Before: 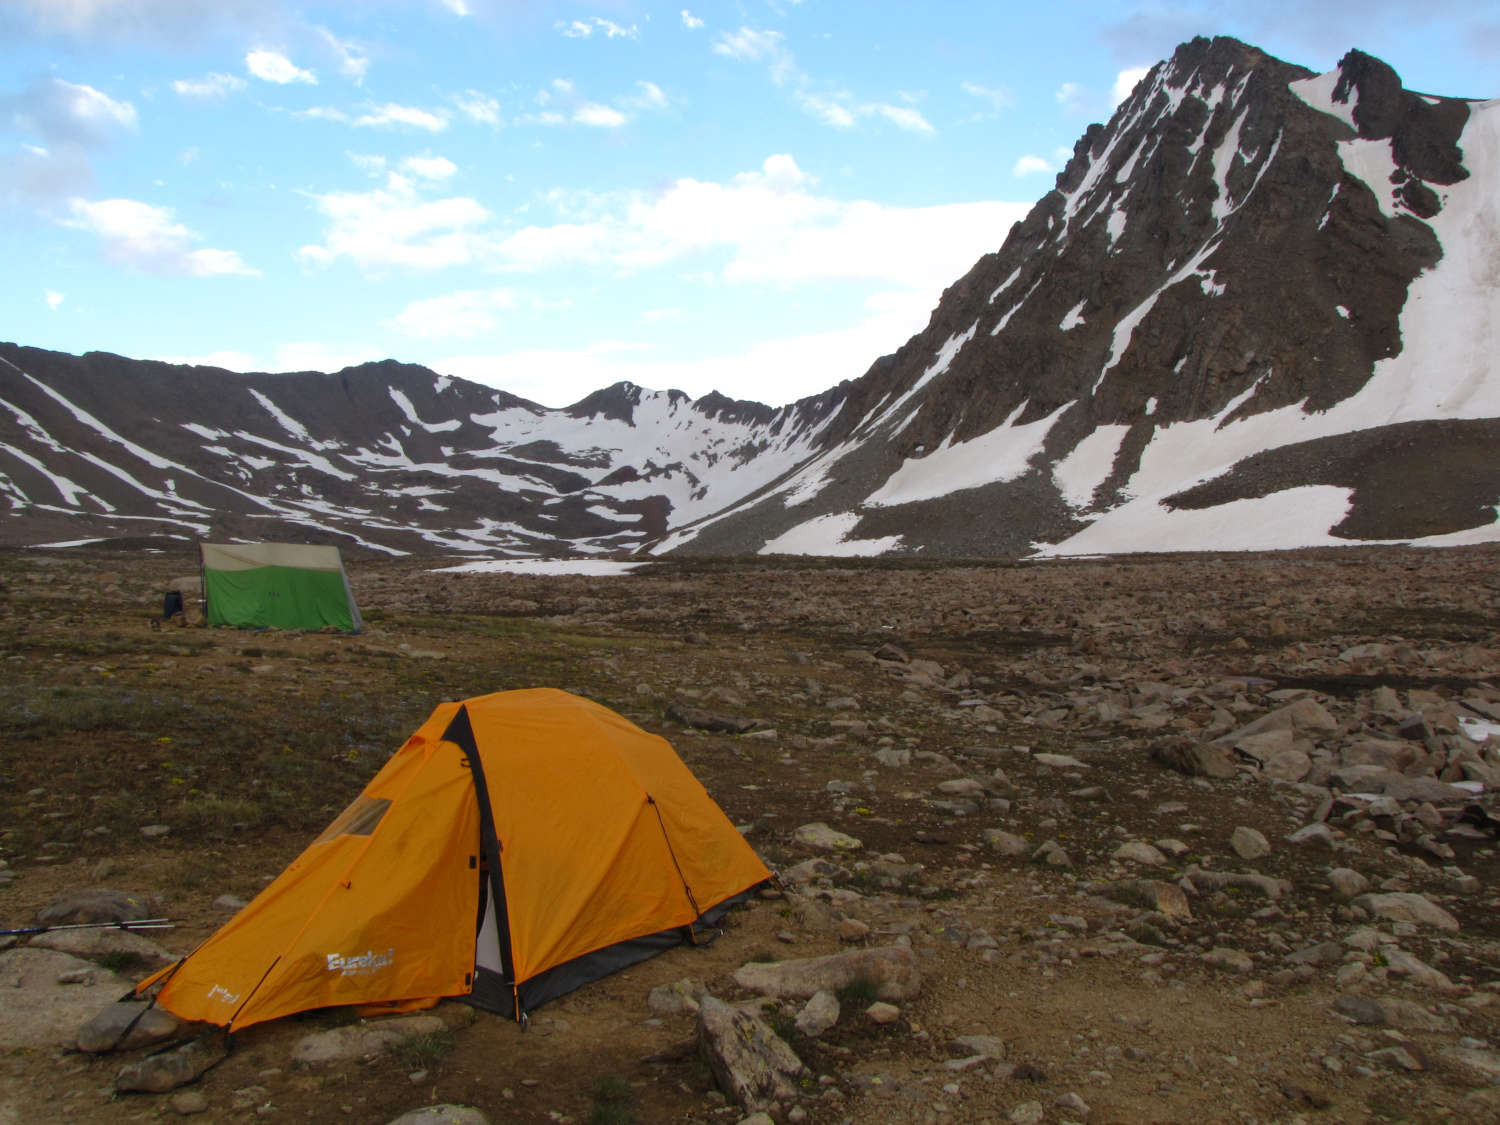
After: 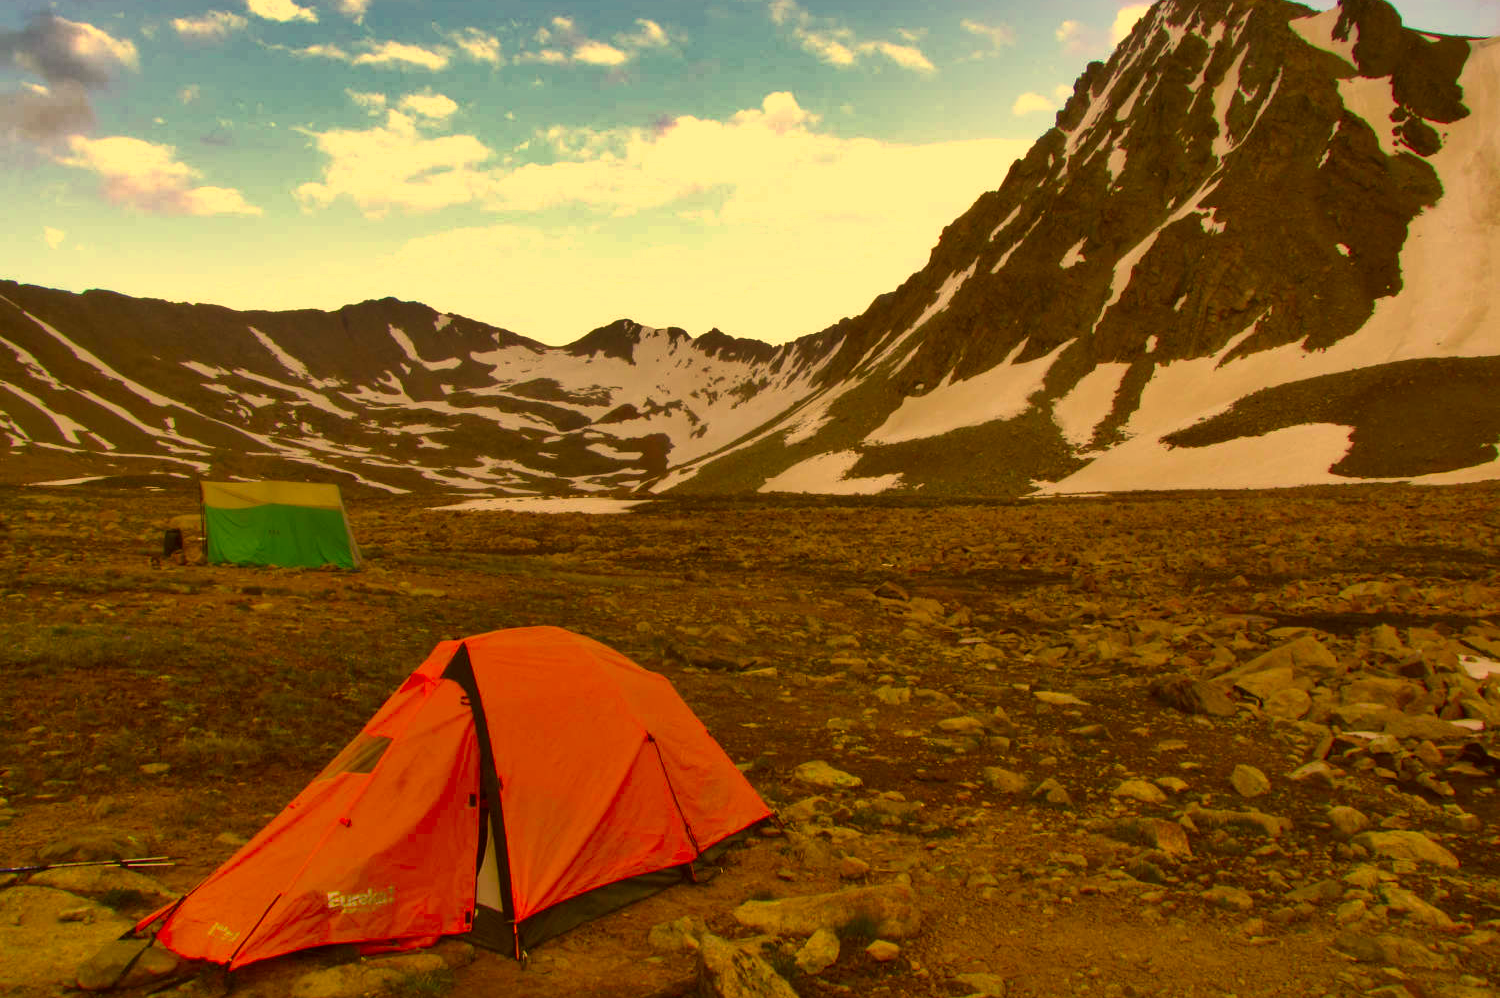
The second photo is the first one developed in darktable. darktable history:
color correction: highlights a* 10.42, highlights b* 30.76, shadows a* 2.87, shadows b* 16.85, saturation 1.76
crop and rotate: top 5.554%, bottom 5.706%
shadows and highlights: white point adjustment 0.109, highlights -70.61, soften with gaussian
tone curve: curves: ch0 [(0, 0) (0.568, 0.517) (0.8, 0.717) (1, 1)]
